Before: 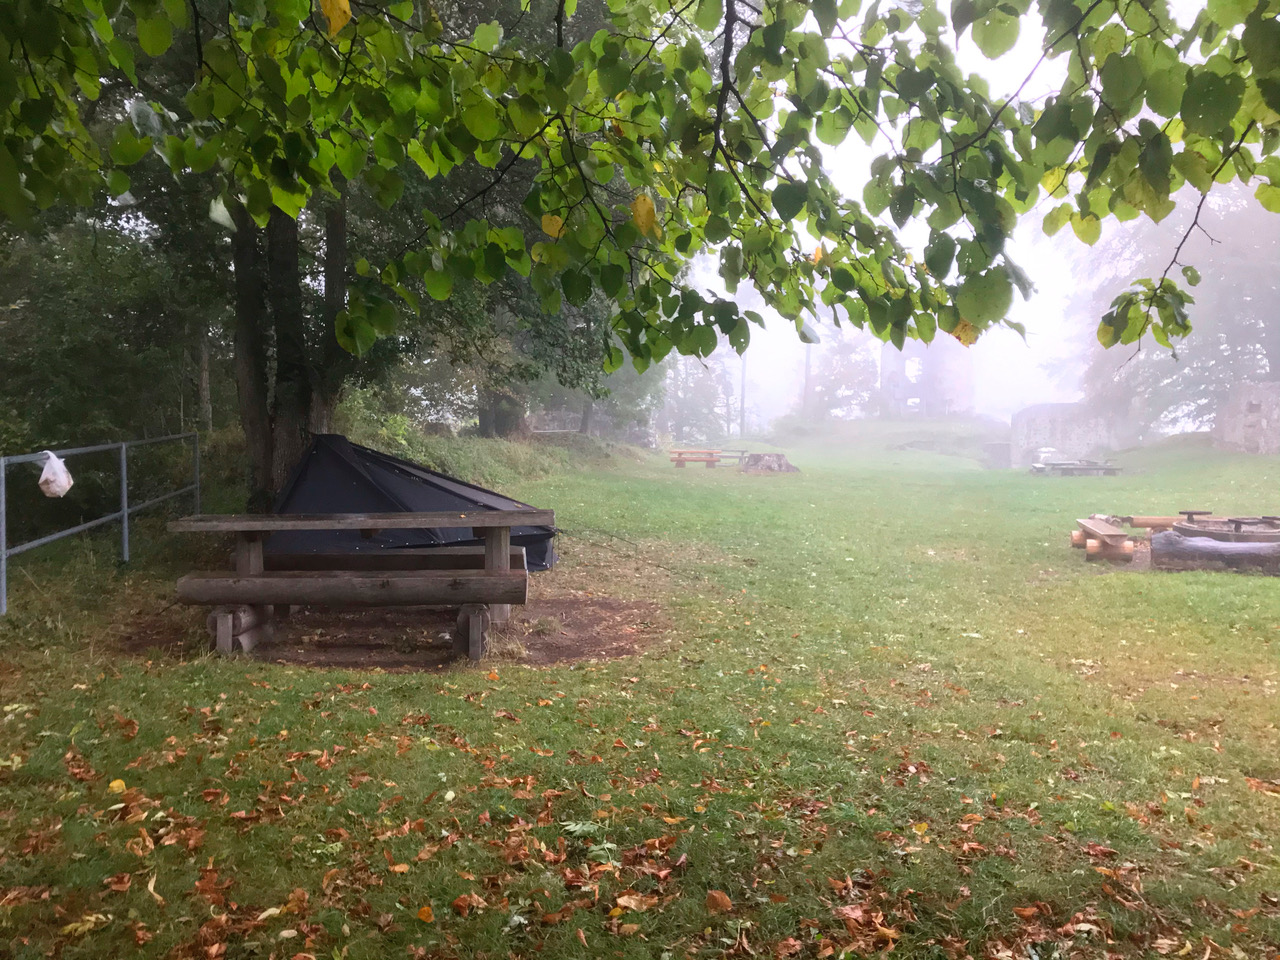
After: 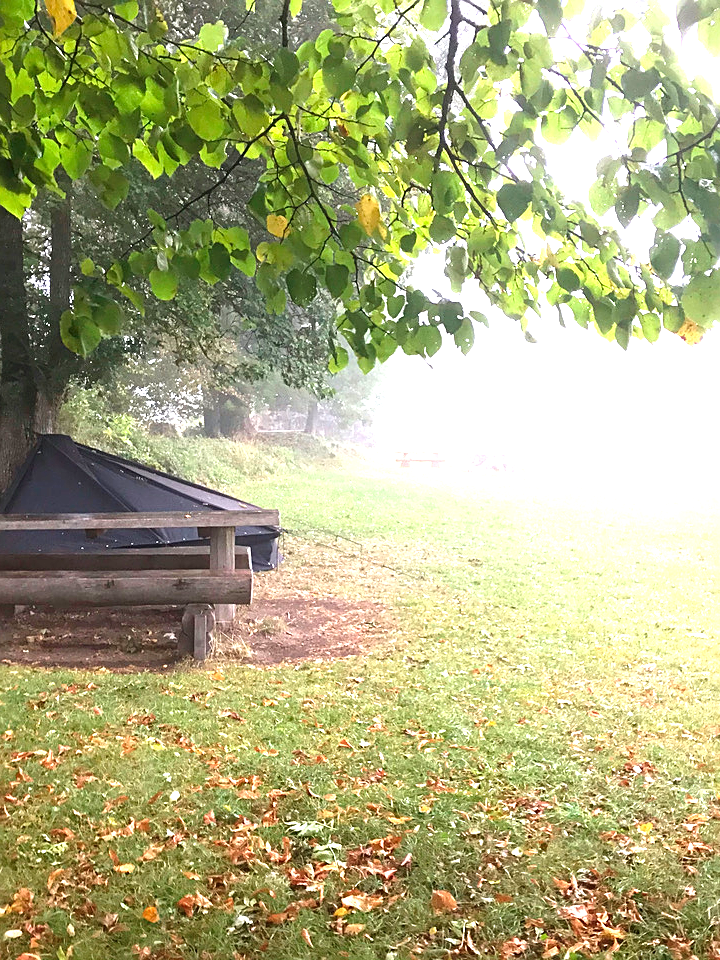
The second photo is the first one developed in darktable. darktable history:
crop: left 21.496%, right 22.254%
sharpen: on, module defaults
exposure: exposure 1.5 EV, compensate highlight preservation false
